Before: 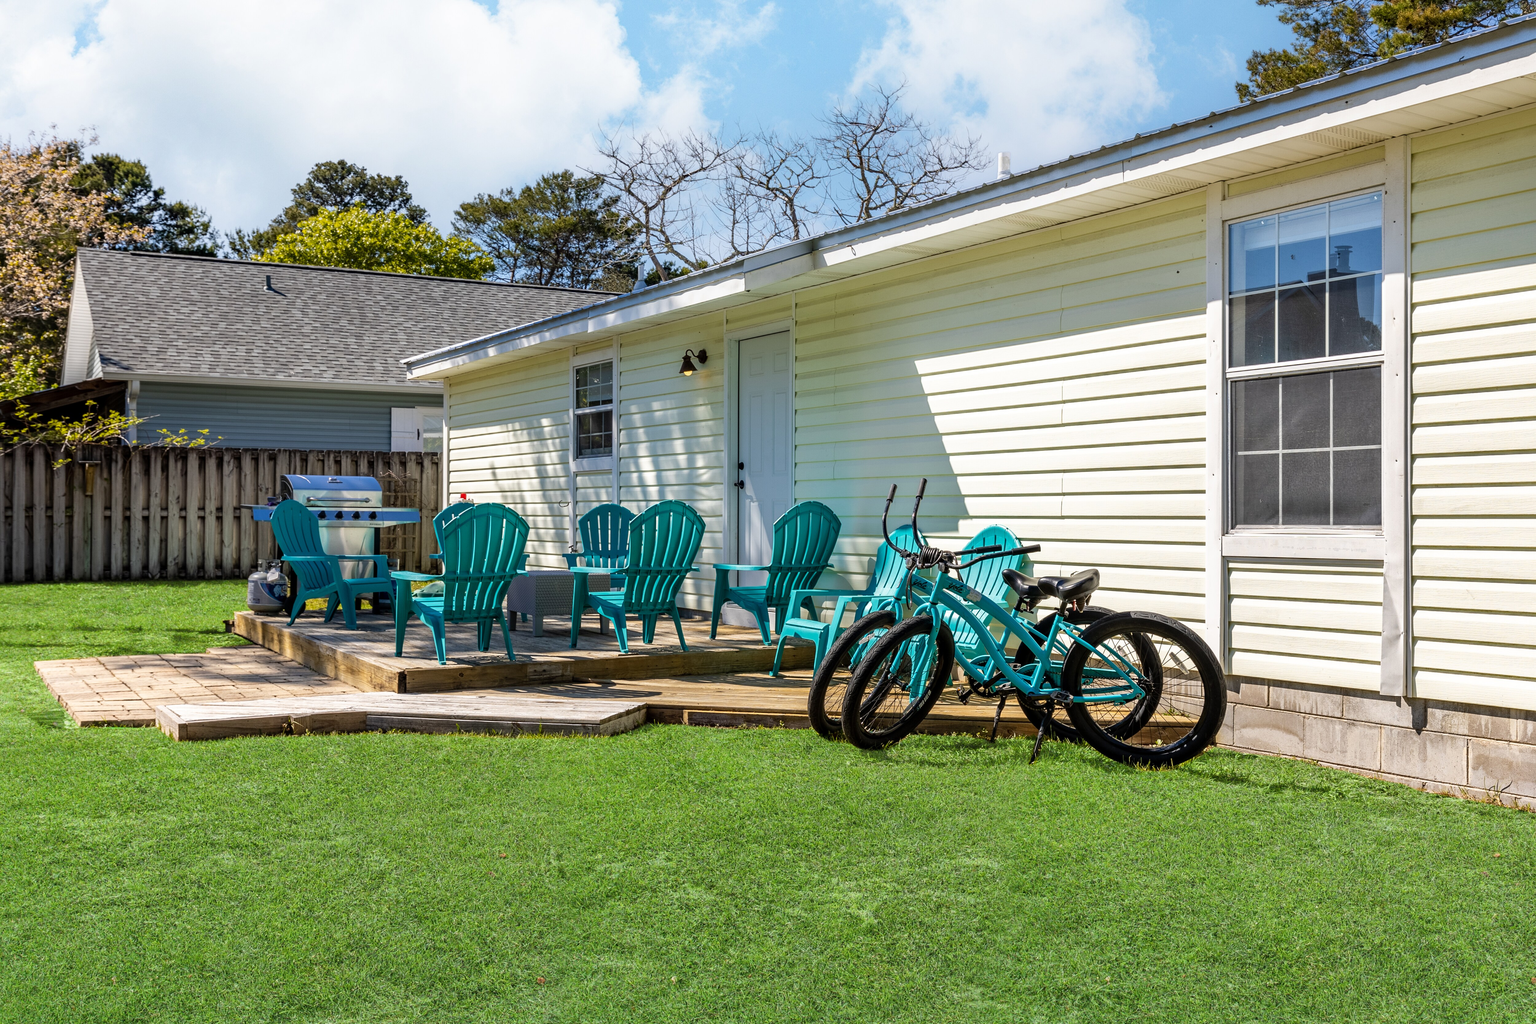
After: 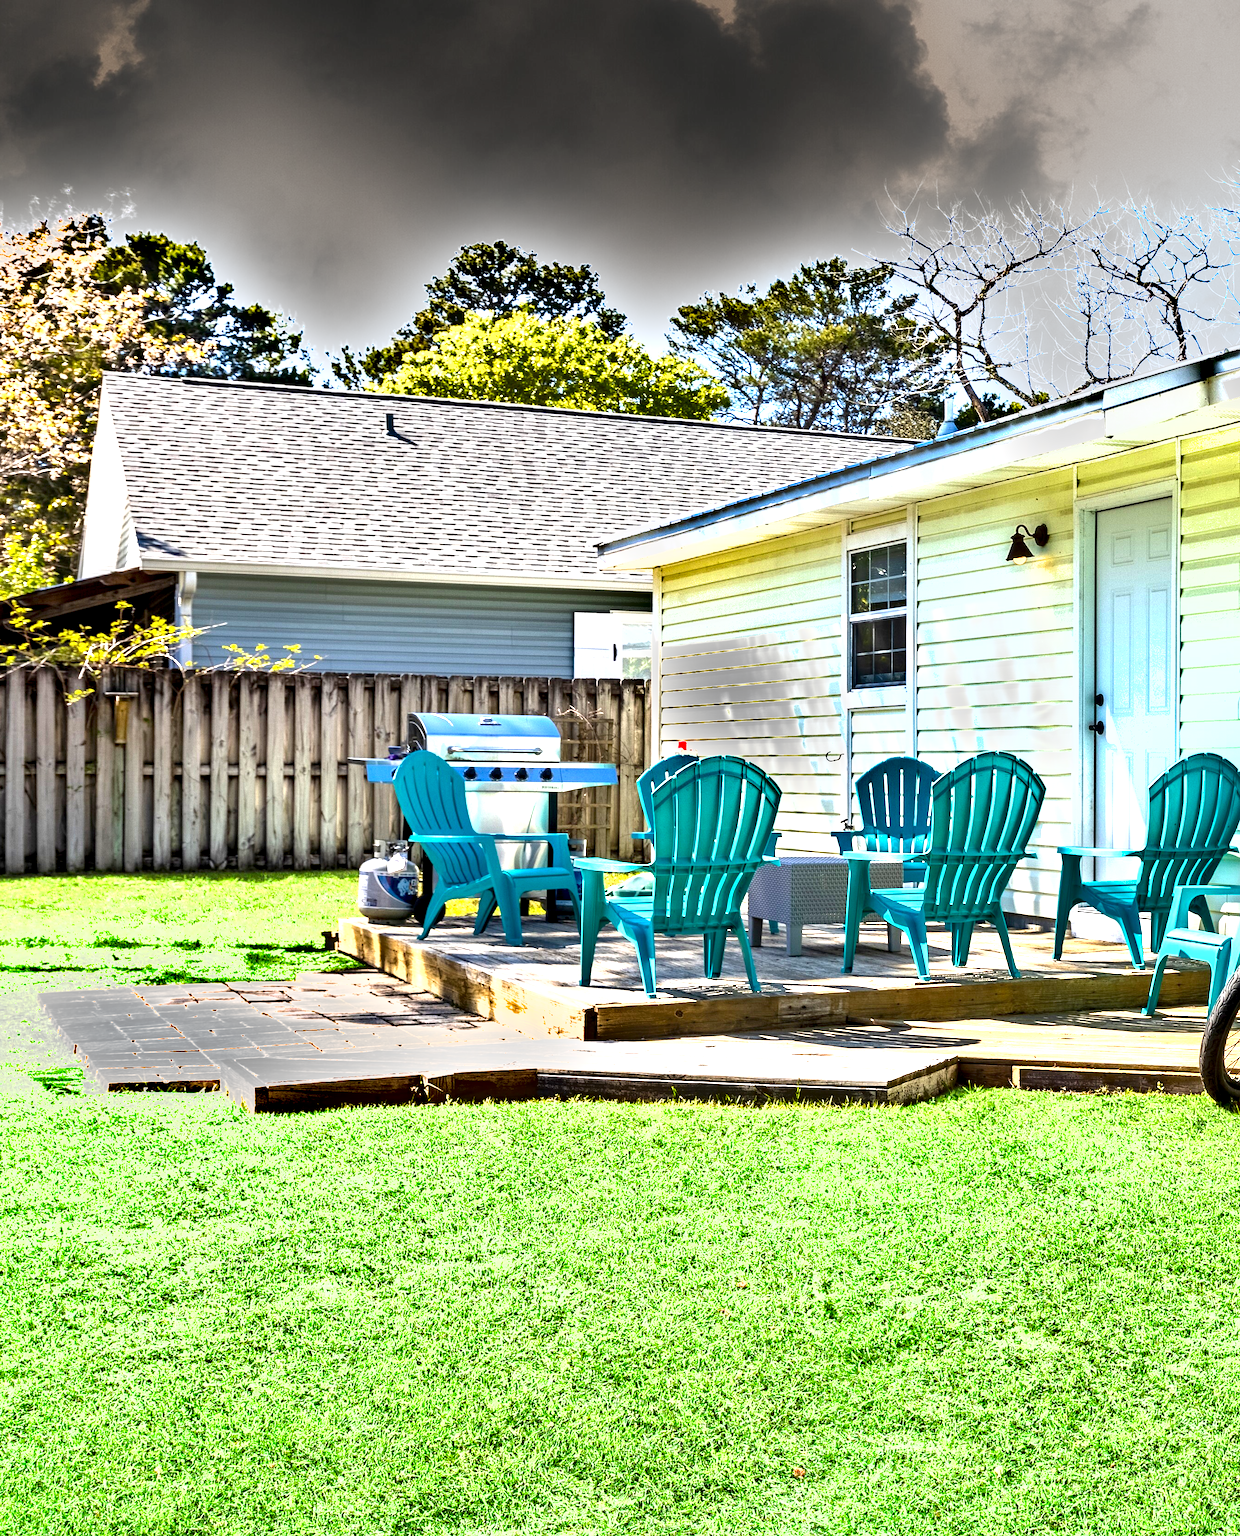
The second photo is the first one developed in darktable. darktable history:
crop: left 0.587%, right 45.588%, bottom 0.086%
exposure: black level correction 0.001, exposure 2 EV, compensate highlight preservation false
shadows and highlights: shadows 60, soften with gaussian
